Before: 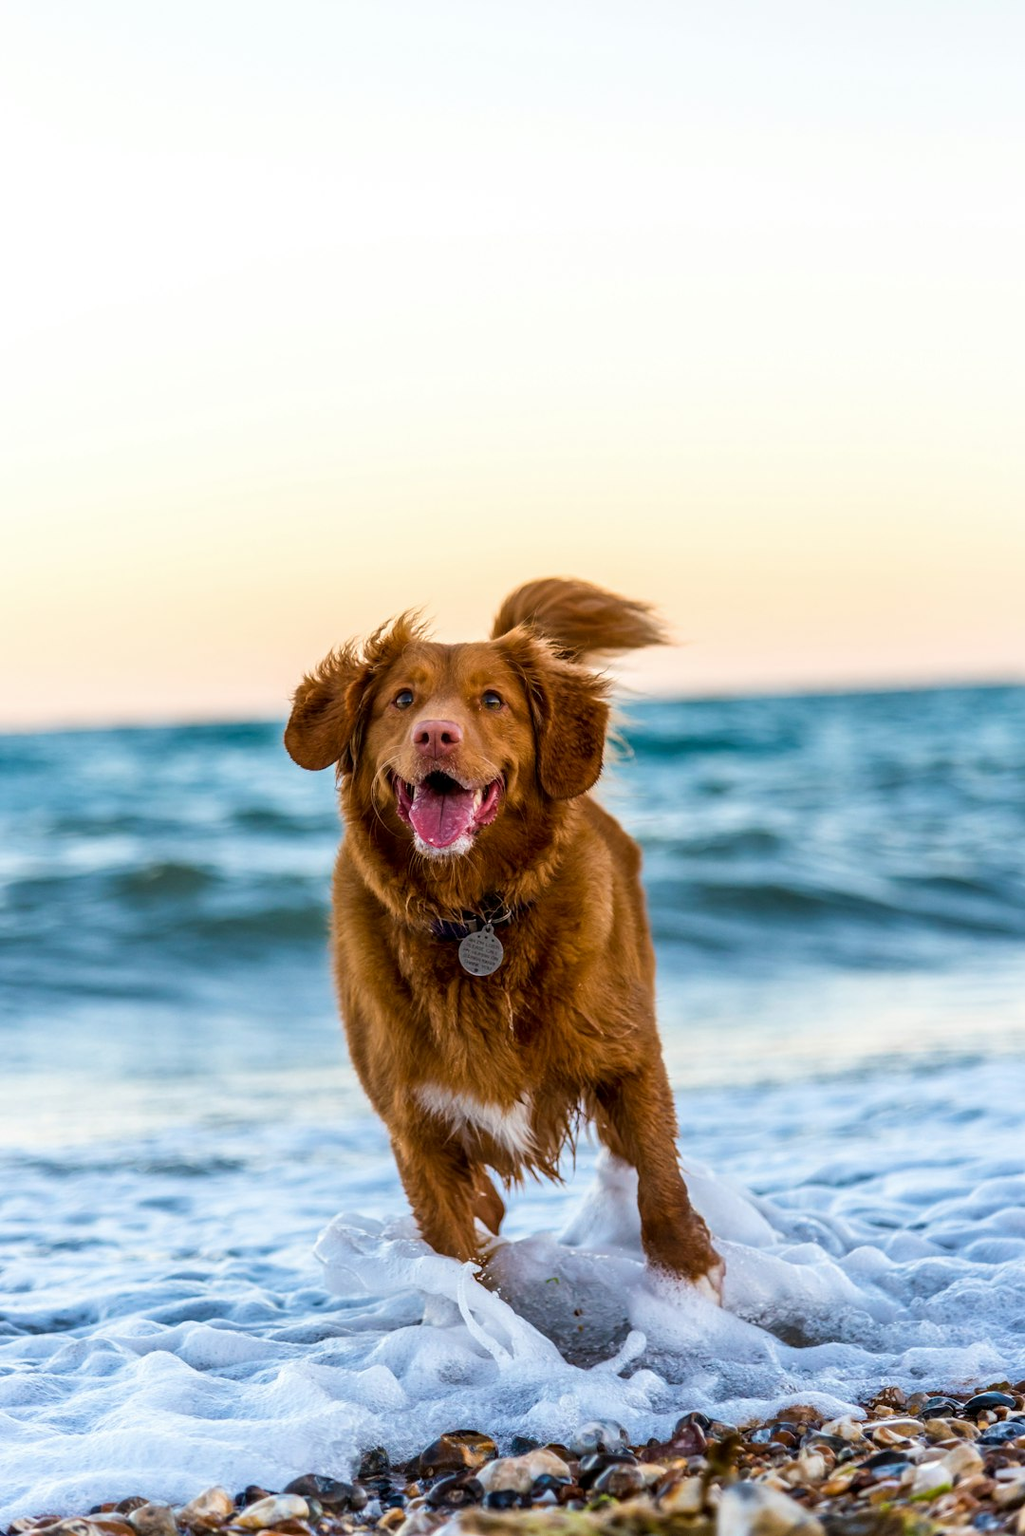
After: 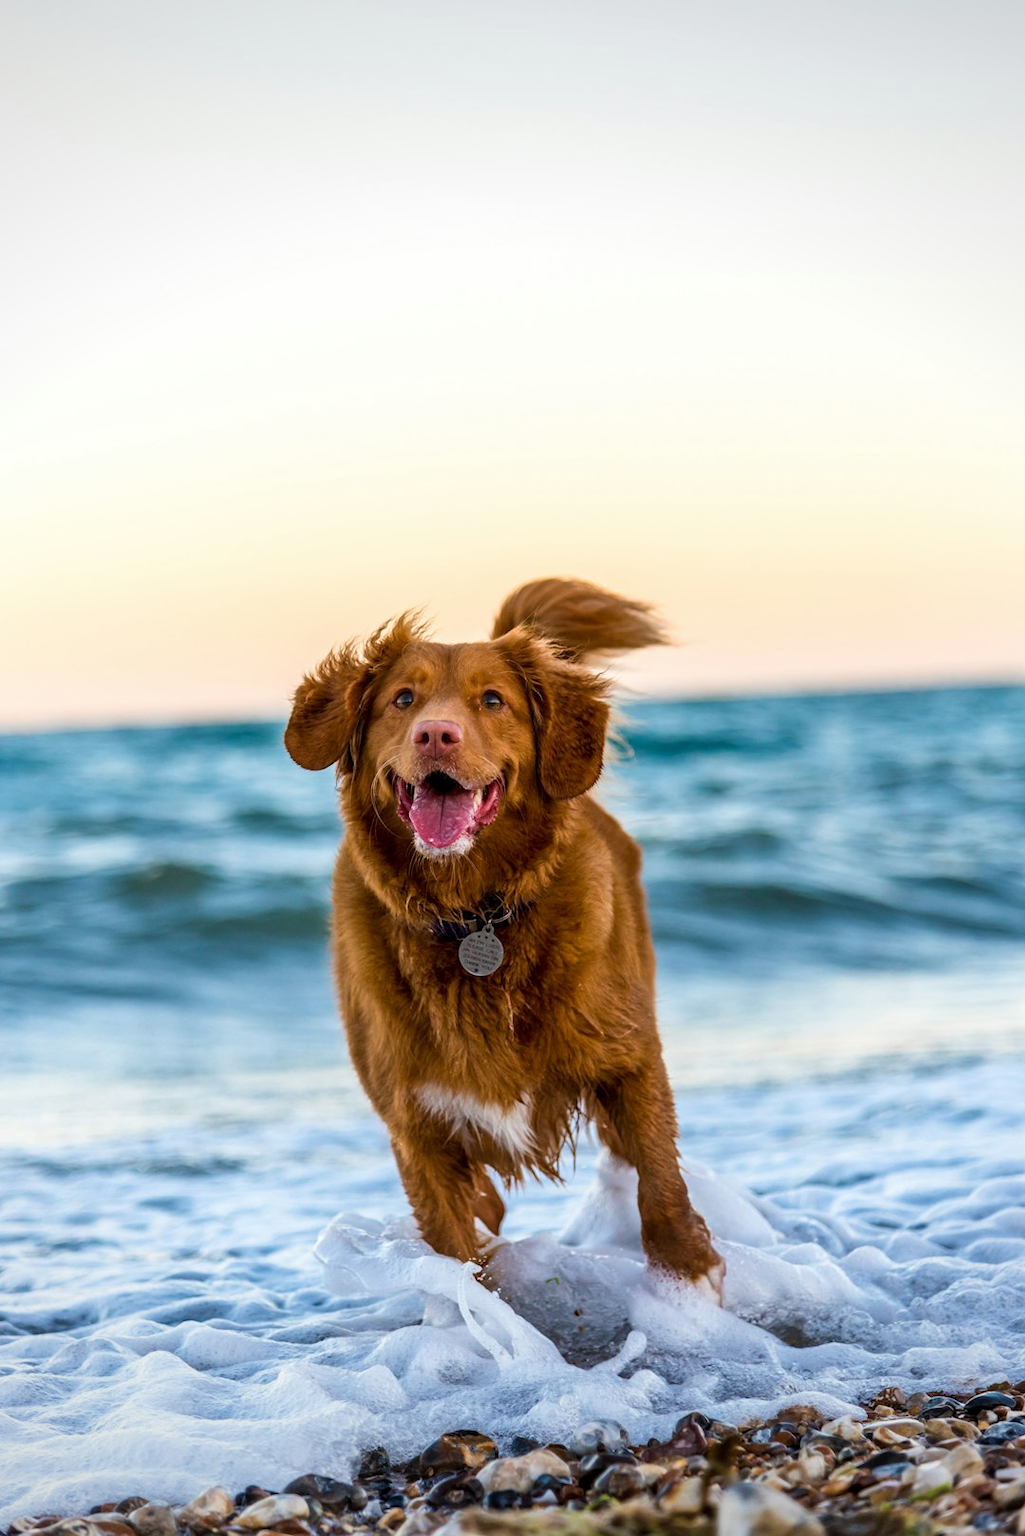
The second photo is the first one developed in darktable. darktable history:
vignetting: fall-off start 85.72%, fall-off radius 80.77%, brightness -0.406, saturation -0.308, width/height ratio 1.215
